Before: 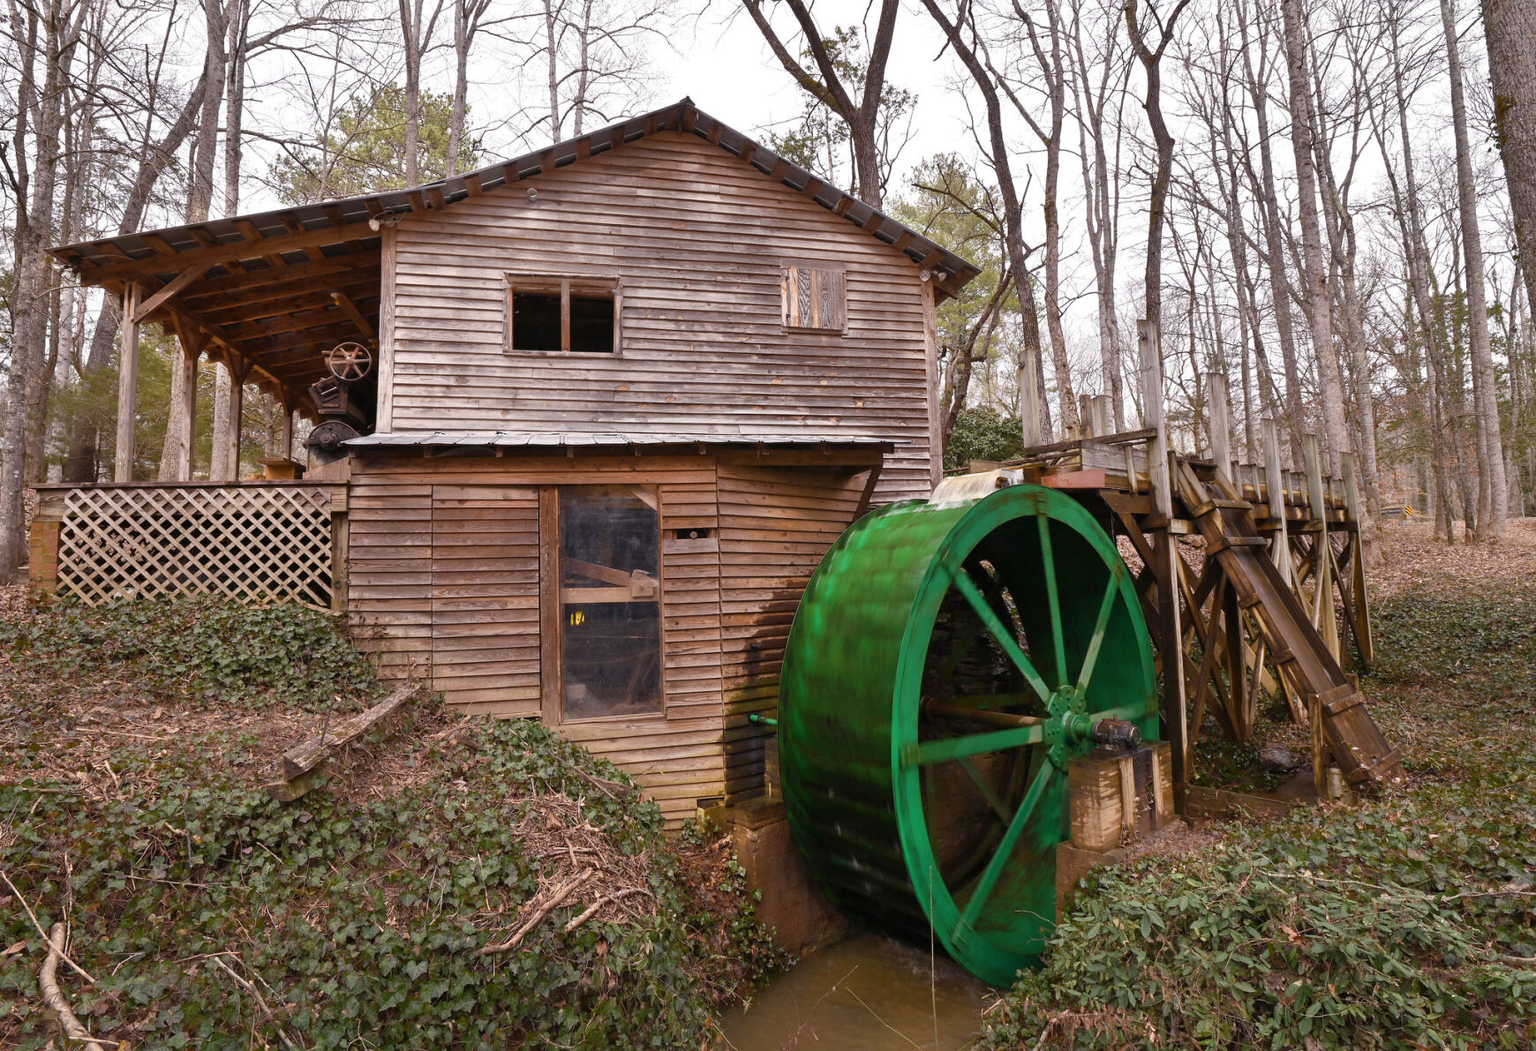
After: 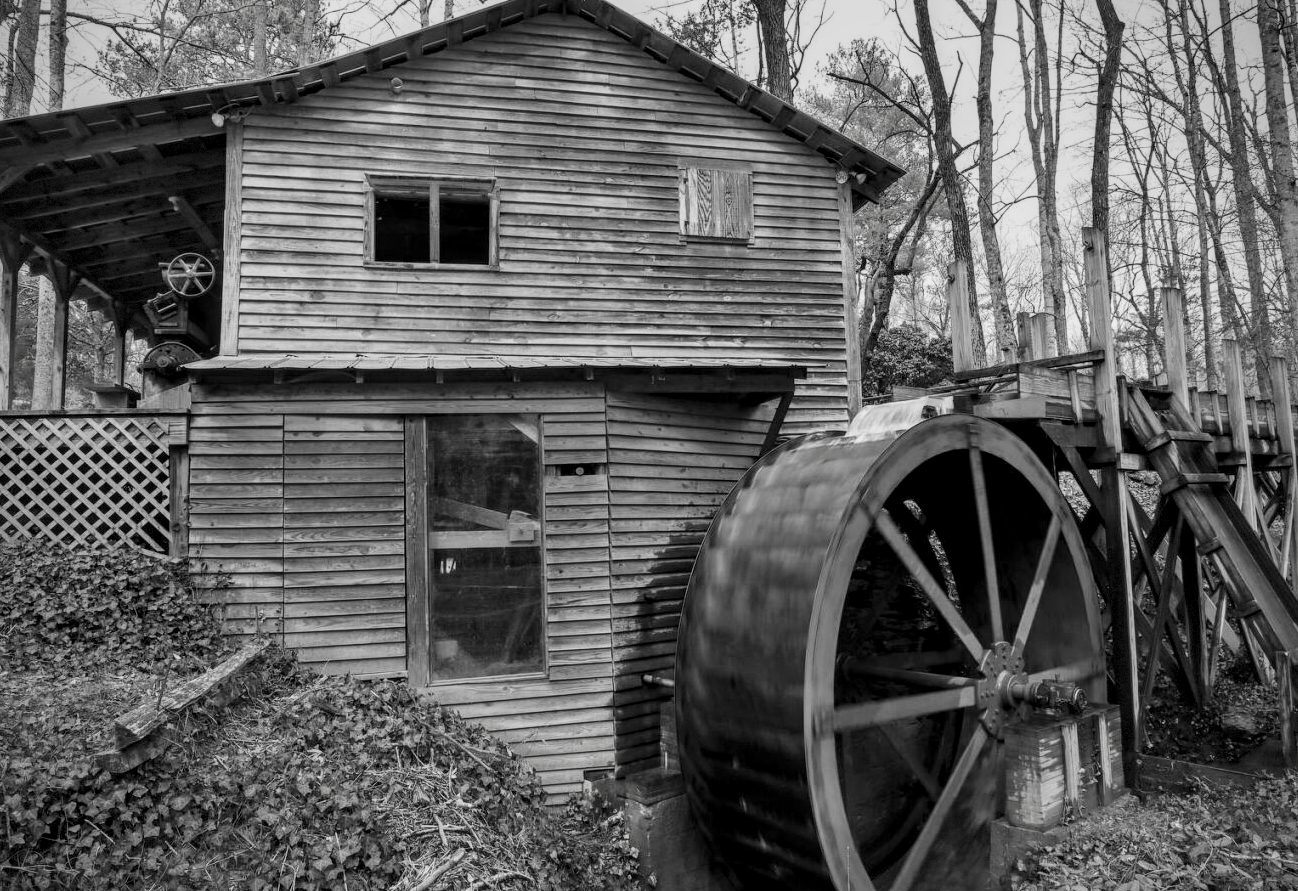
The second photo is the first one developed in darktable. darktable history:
contrast brightness saturation: saturation -0.989
vignetting: fall-off start 74.37%, fall-off radius 66.17%, dithering 8-bit output
exposure: black level correction -0.015, exposure -0.191 EV, compensate exposure bias true, compensate highlight preservation false
local contrast: detail 160%
crop and rotate: left 11.85%, top 11.365%, right 13.544%, bottom 13.744%
color balance rgb: shadows lift › hue 87.4°, linear chroma grading › global chroma 8.861%, perceptual saturation grading › global saturation 0.764%, global vibrance 20%
filmic rgb: black relative exposure -7.65 EV, white relative exposure 4.56 EV, hardness 3.61, iterations of high-quality reconstruction 0
